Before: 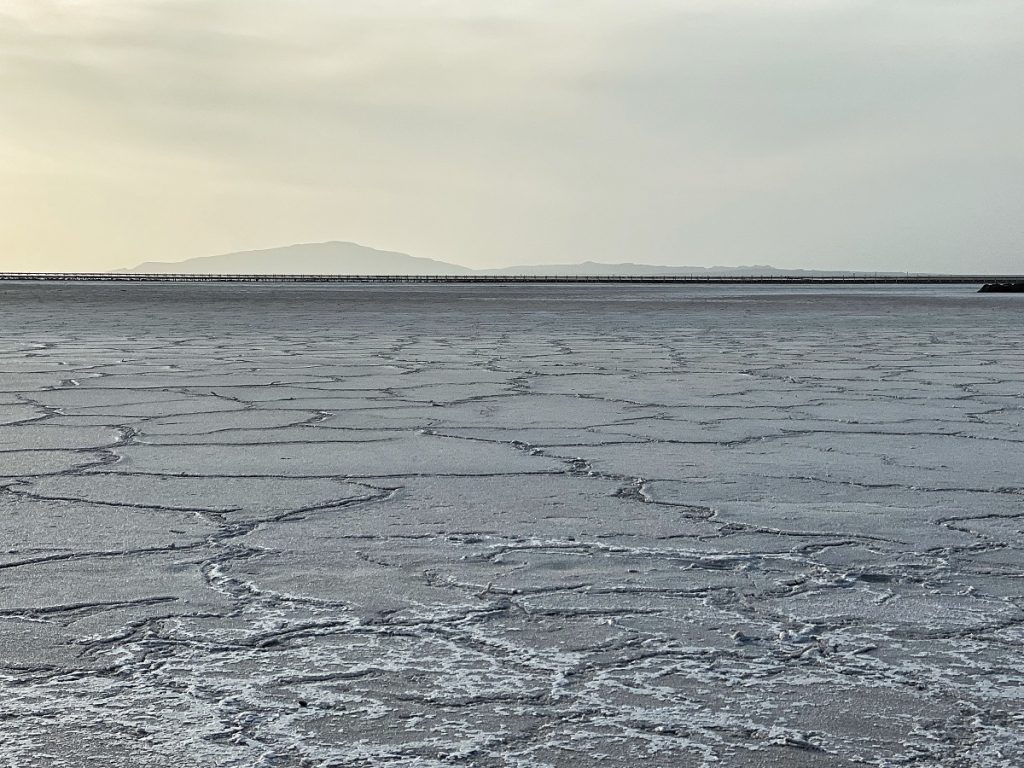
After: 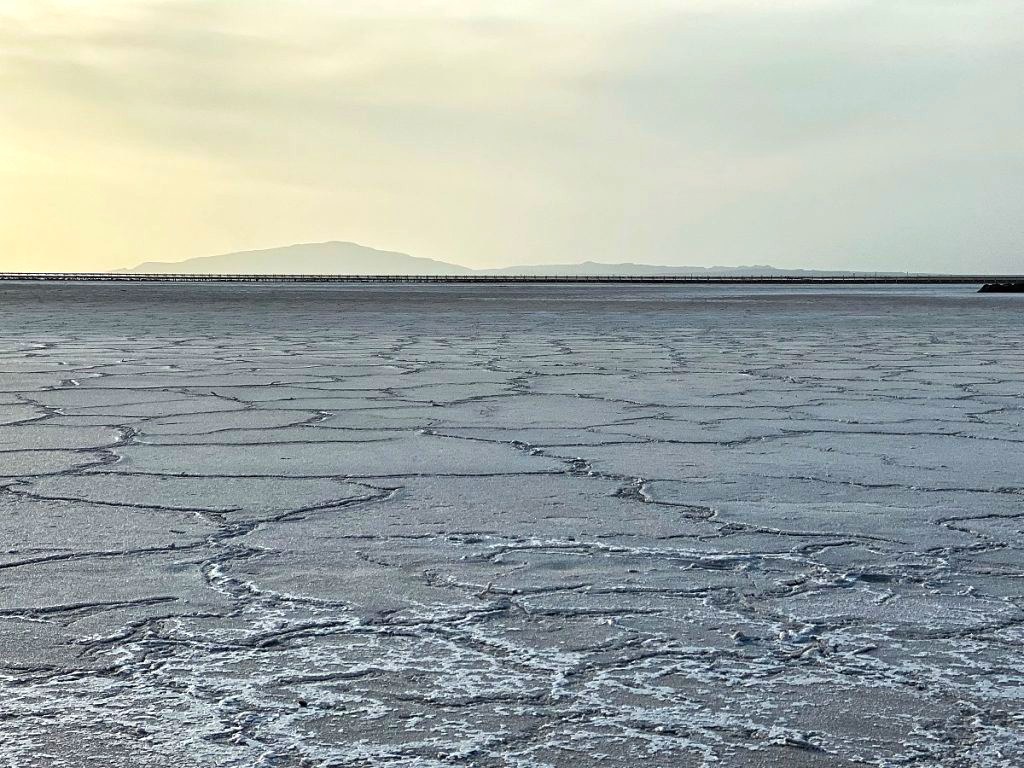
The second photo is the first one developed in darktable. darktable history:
color balance rgb: linear chroma grading › global chroma 50%, perceptual saturation grading › global saturation 2.34%, global vibrance 6.64%, contrast 12.71%, saturation formula JzAzBz (2021)
exposure: compensate highlight preservation false
